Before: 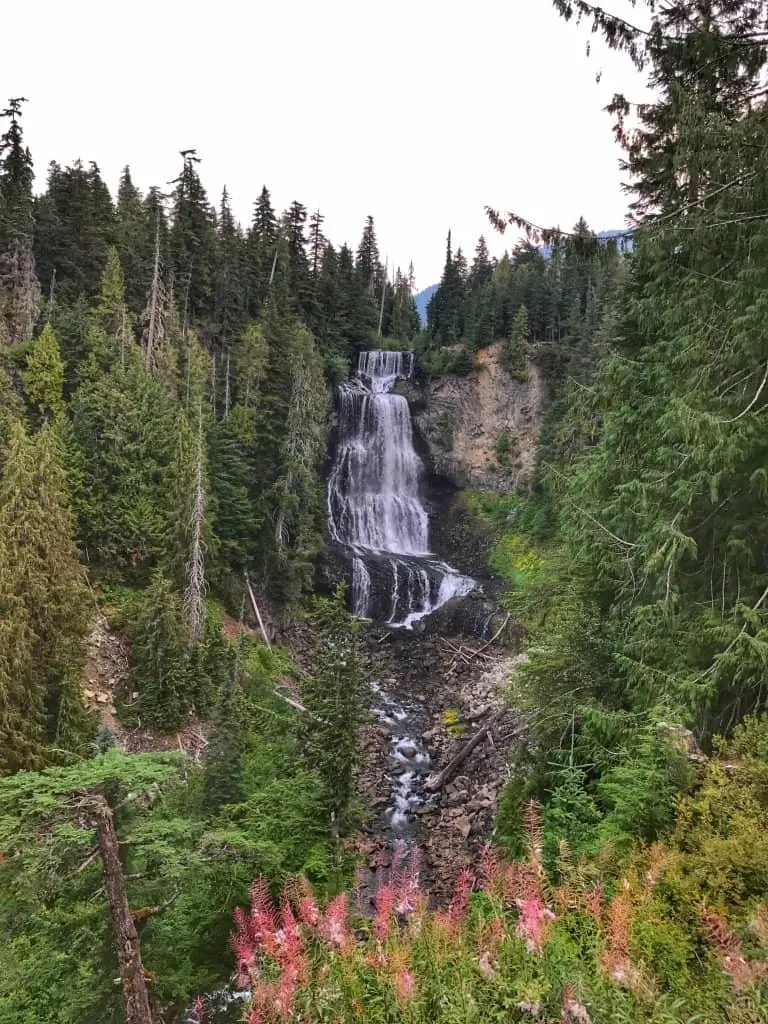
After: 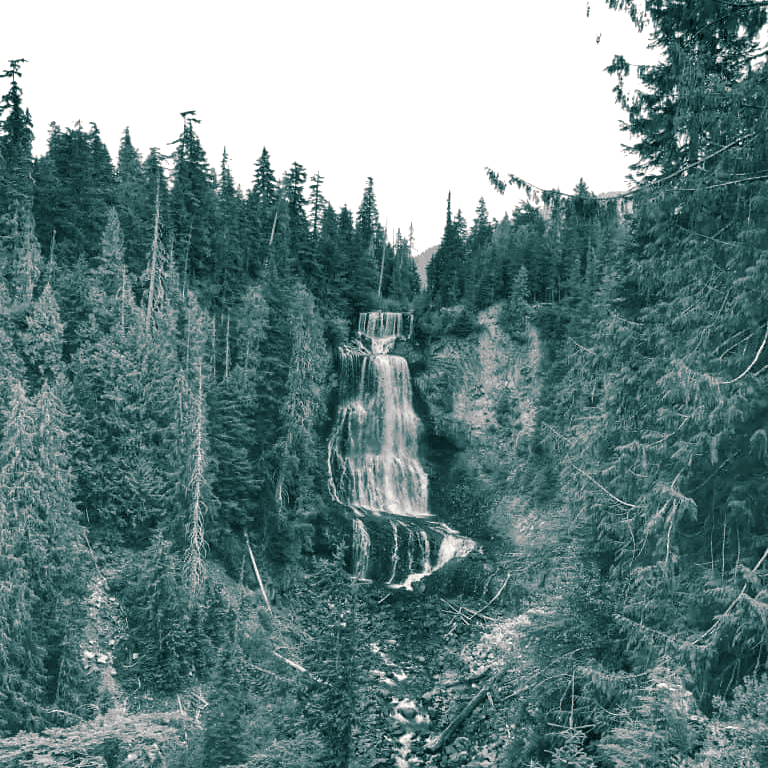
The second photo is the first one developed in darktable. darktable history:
exposure: black level correction 0.001, exposure 0.5 EV, compensate exposure bias true, compensate highlight preservation false
color correction: saturation 1.11
split-toning: shadows › hue 186.43°, highlights › hue 49.29°, compress 30.29%
crop: top 3.857%, bottom 21.132%
monochrome: a -35.87, b 49.73, size 1.7
